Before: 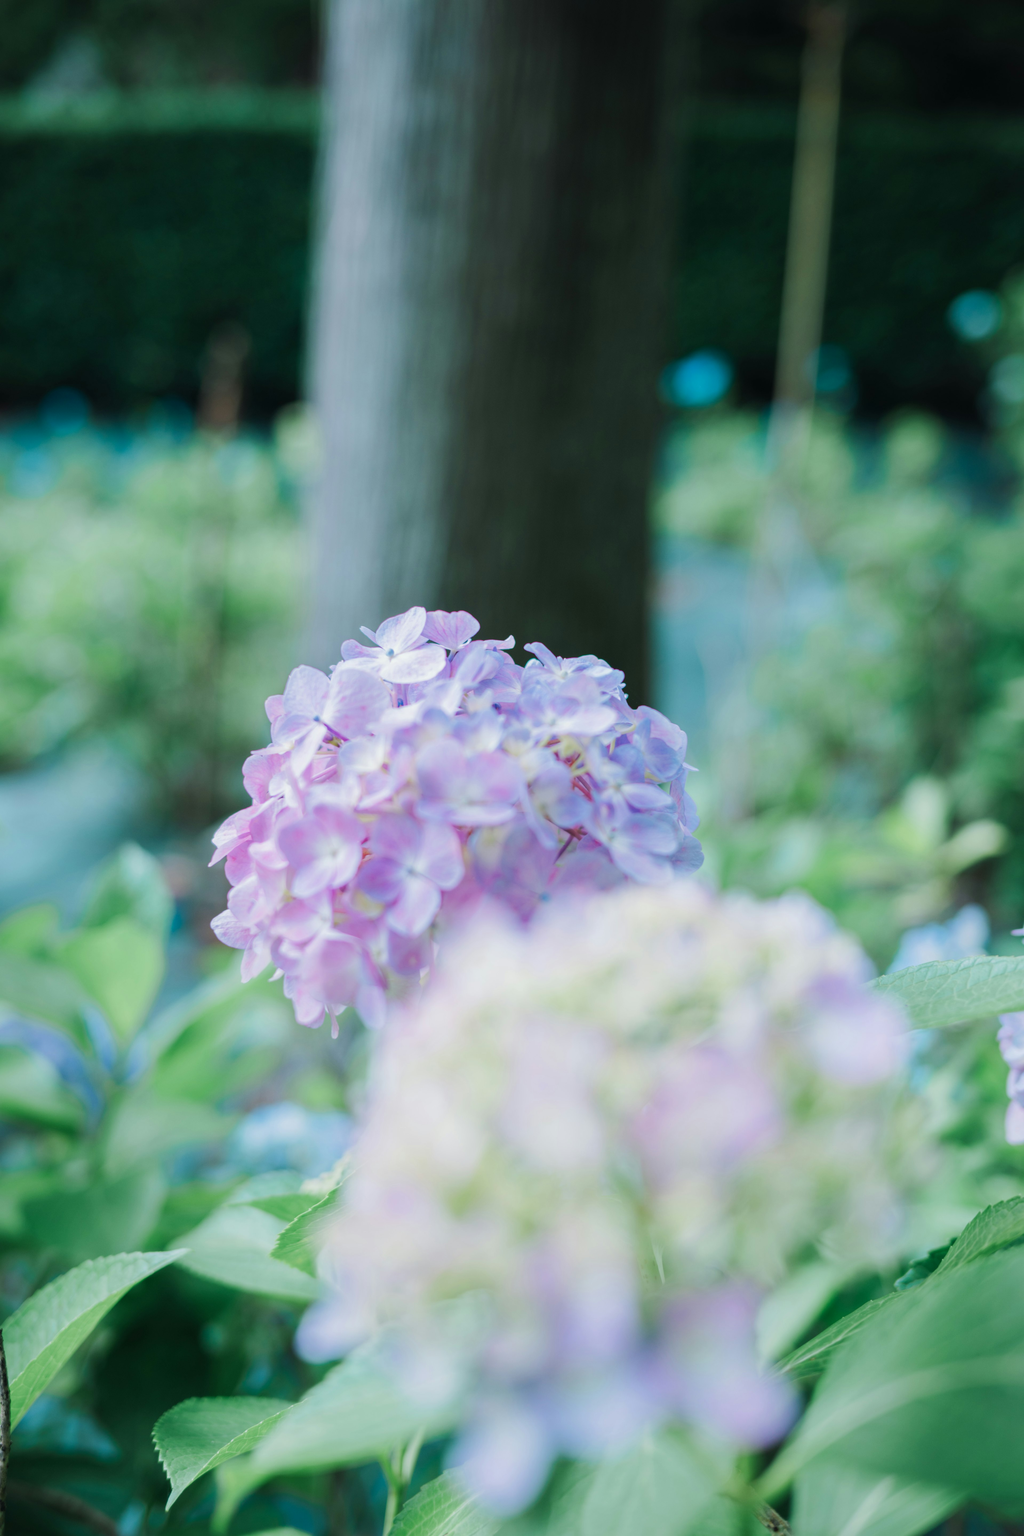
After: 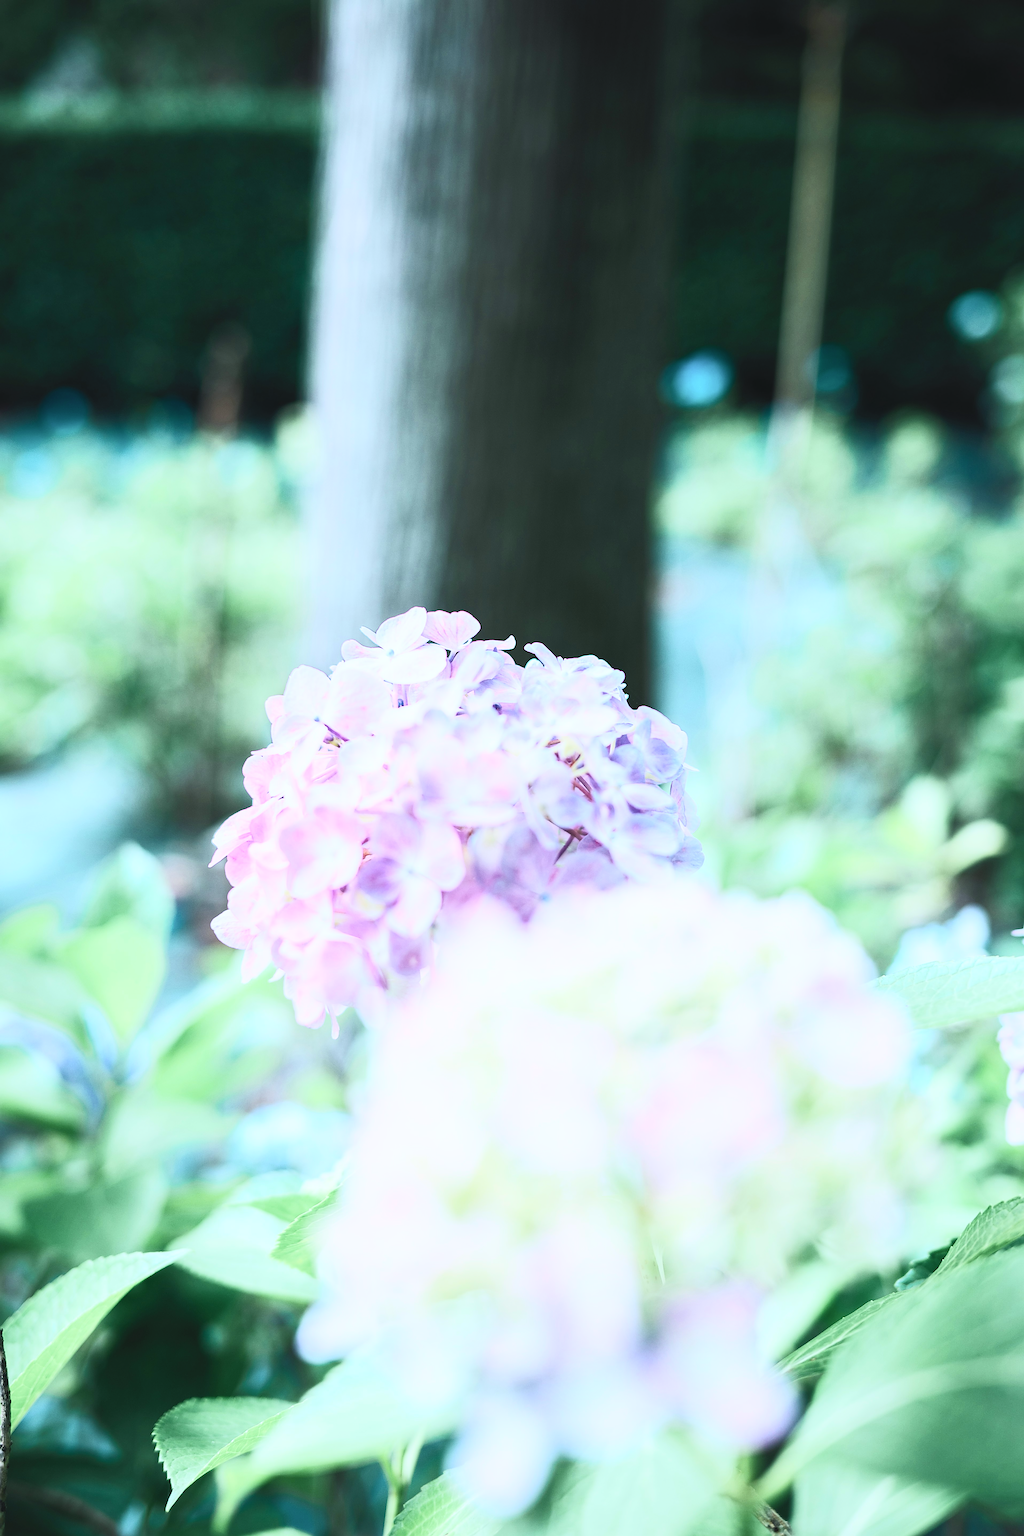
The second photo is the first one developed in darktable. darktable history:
exposure: exposure -0.116 EV, compensate highlight preservation false
sharpen: amount 1.992
color balance rgb: highlights gain › luminance 5.826%, highlights gain › chroma 1.244%, highlights gain › hue 89.11°, perceptual saturation grading › global saturation 40.663%, global vibrance 20%
contrast brightness saturation: contrast 0.565, brightness 0.573, saturation -0.33
color calibration: illuminant as shot in camera, x 0.358, y 0.373, temperature 4628.91 K
